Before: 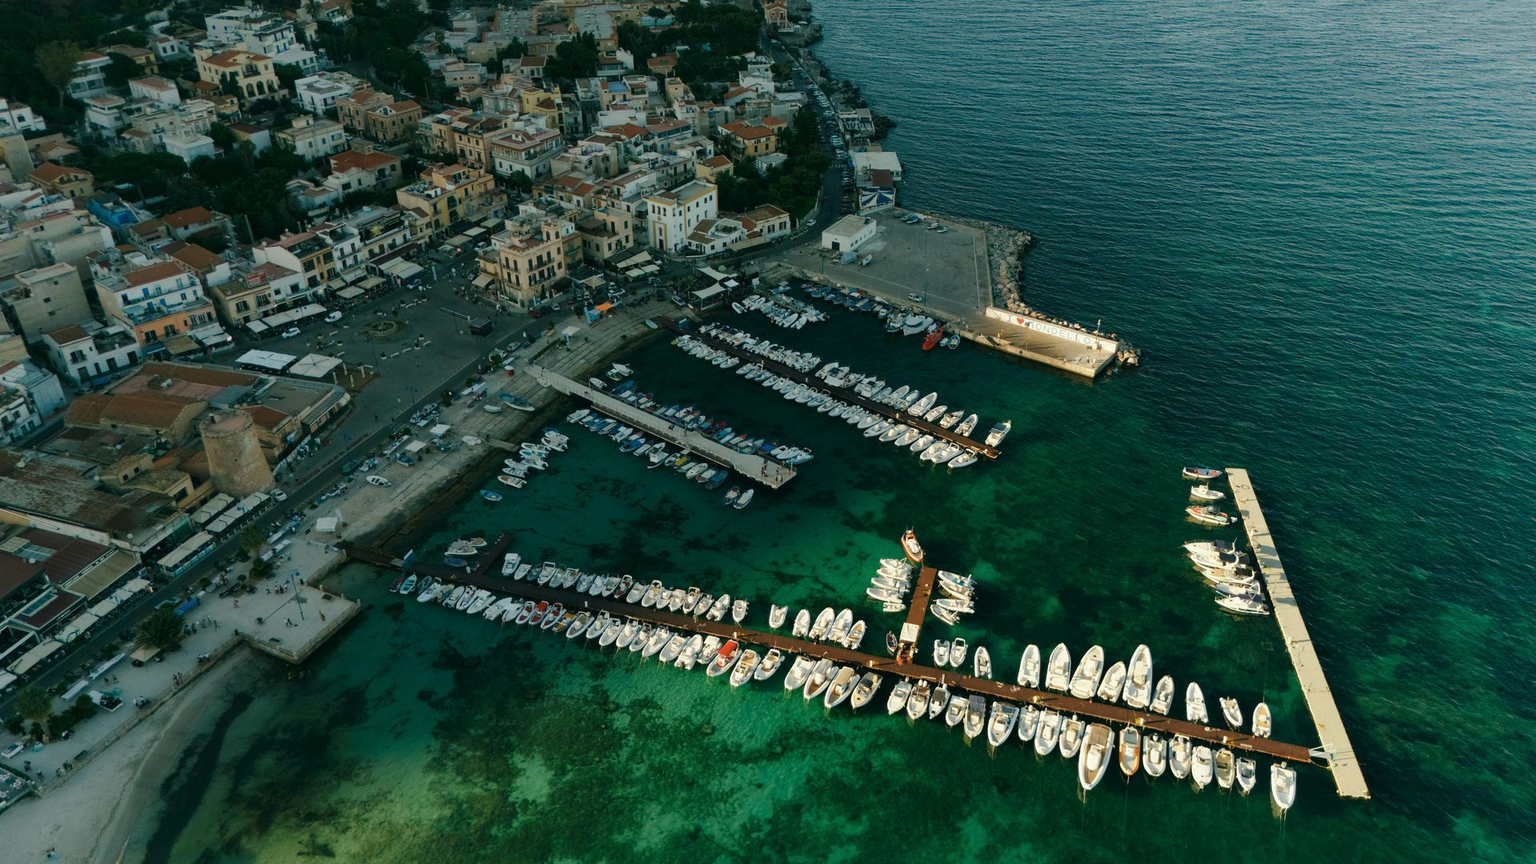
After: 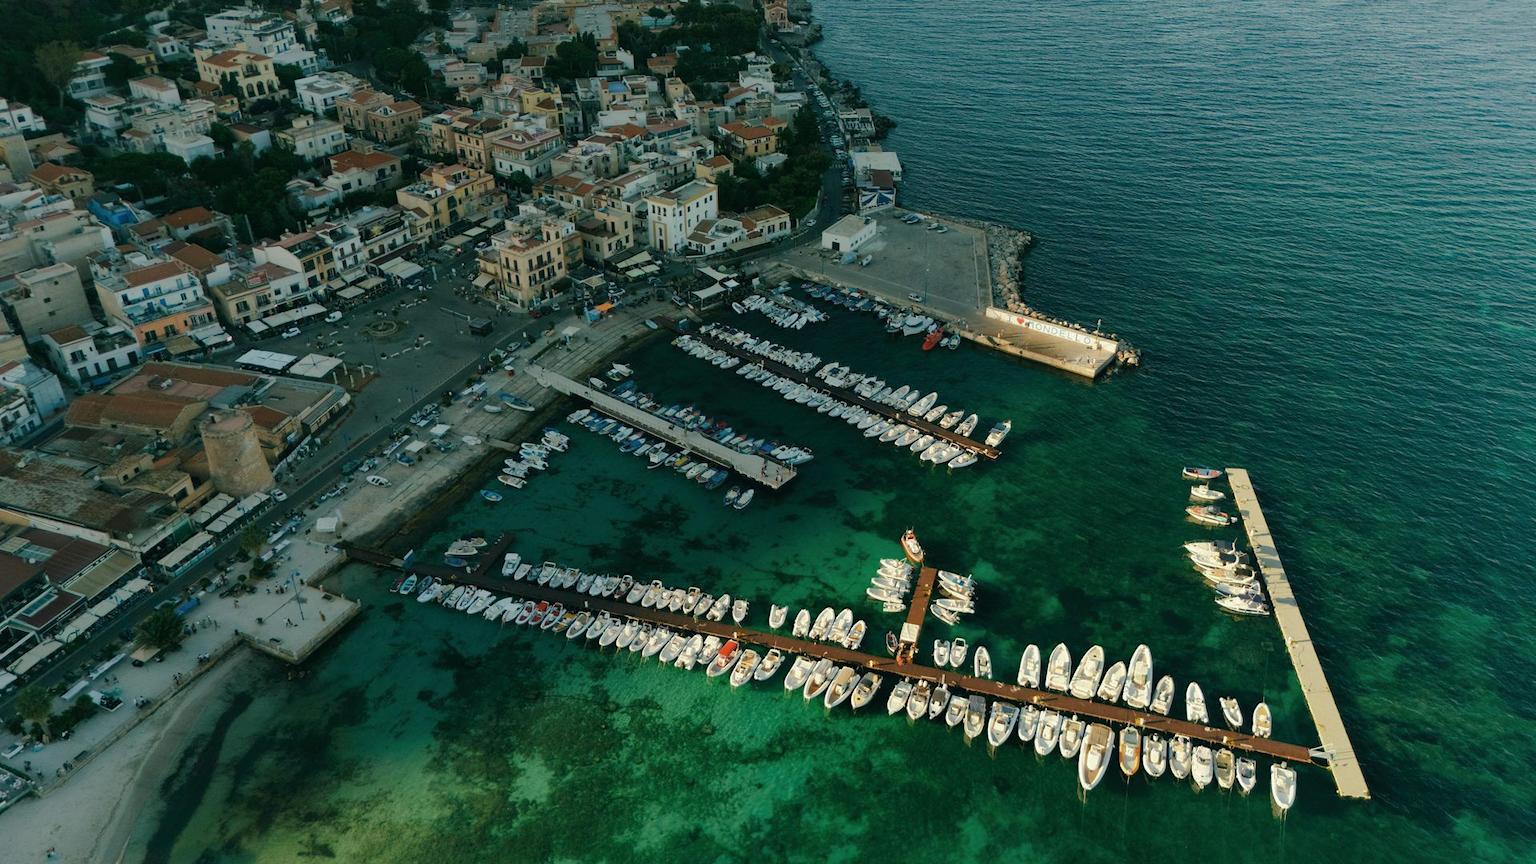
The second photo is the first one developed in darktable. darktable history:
tone equalizer: on, module defaults
shadows and highlights: shadows 30
